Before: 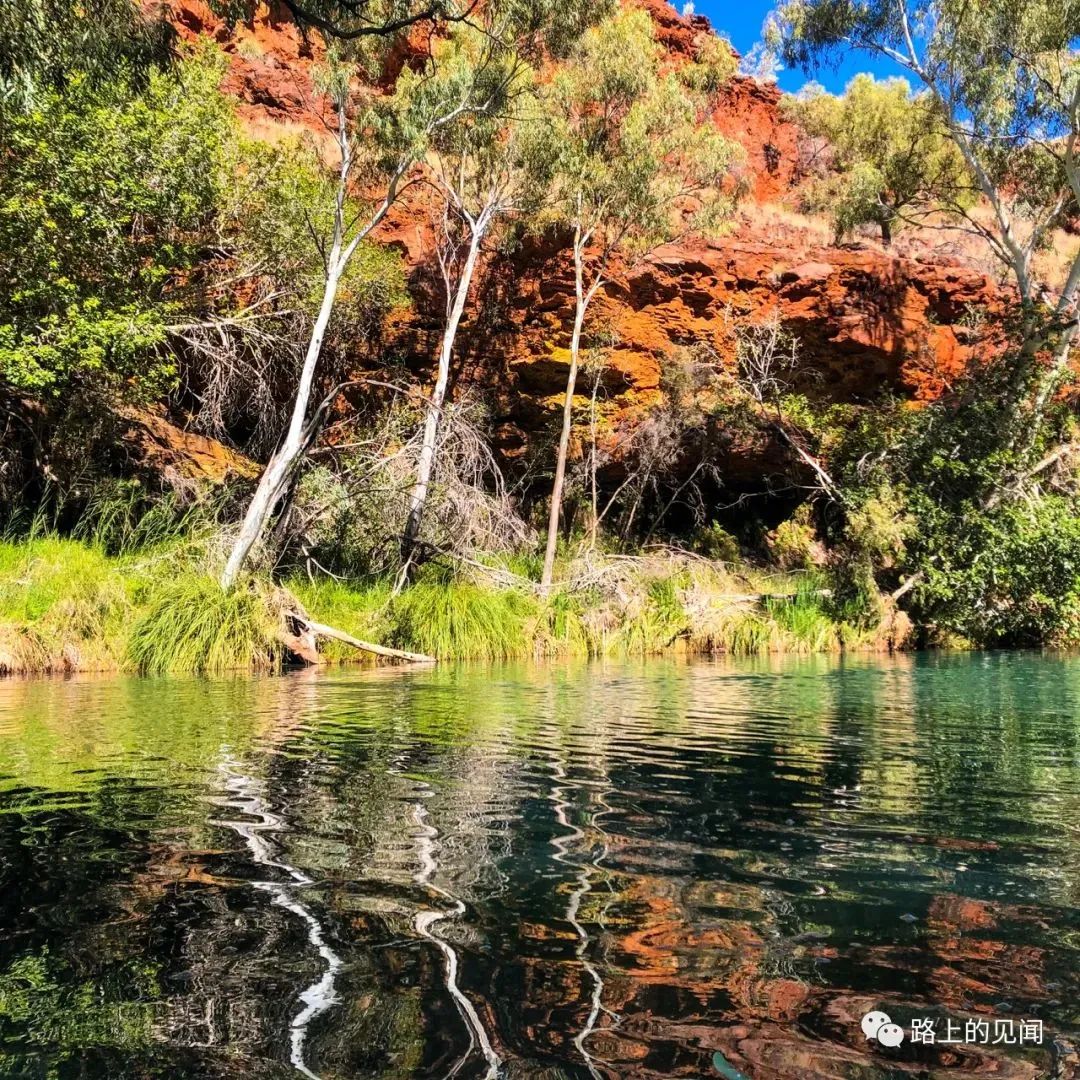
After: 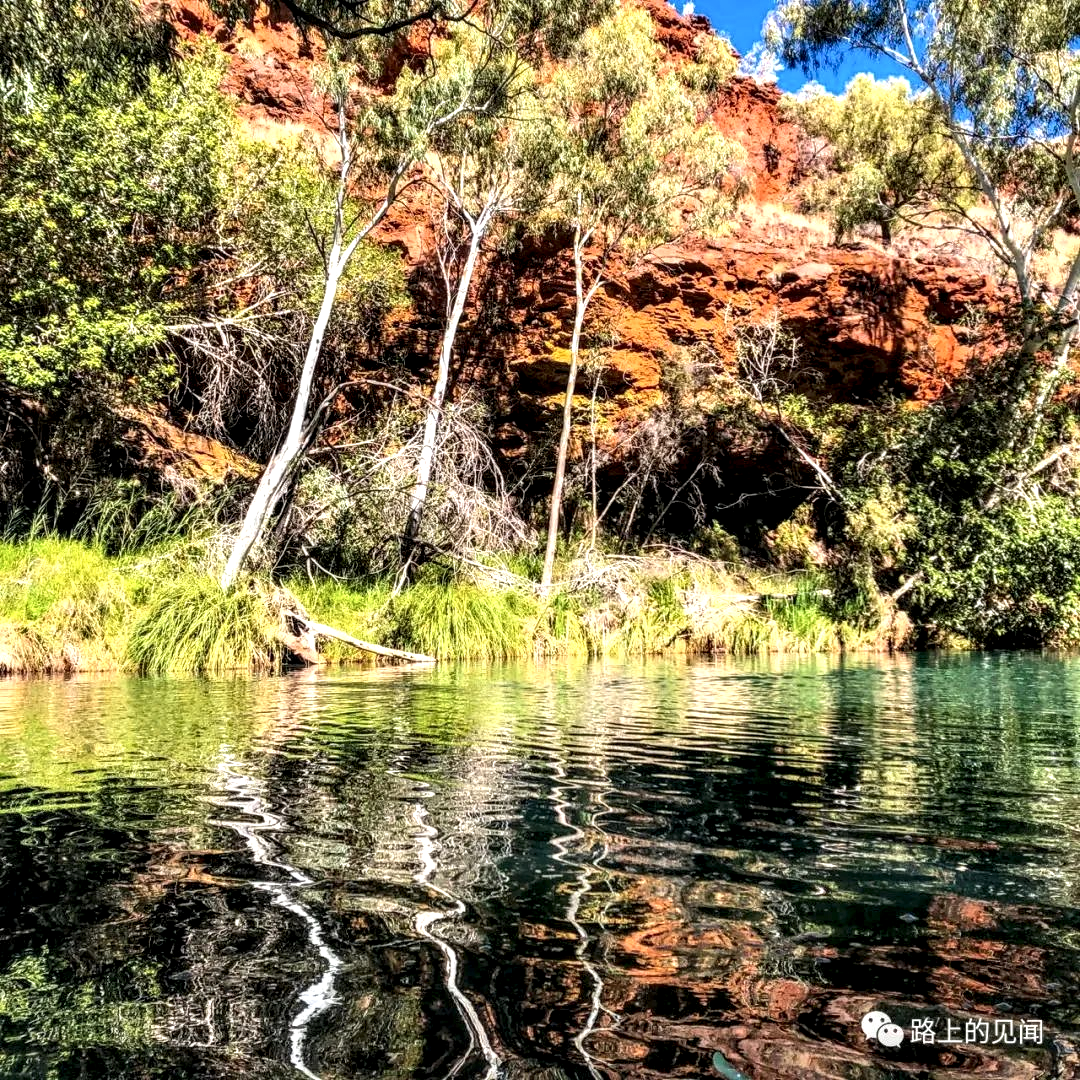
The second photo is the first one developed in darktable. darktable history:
local contrast: highlights 65%, shadows 54%, detail 169%, midtone range 0.514
exposure: exposure 0.207 EV, compensate highlight preservation false
contrast brightness saturation: saturation -0.05
